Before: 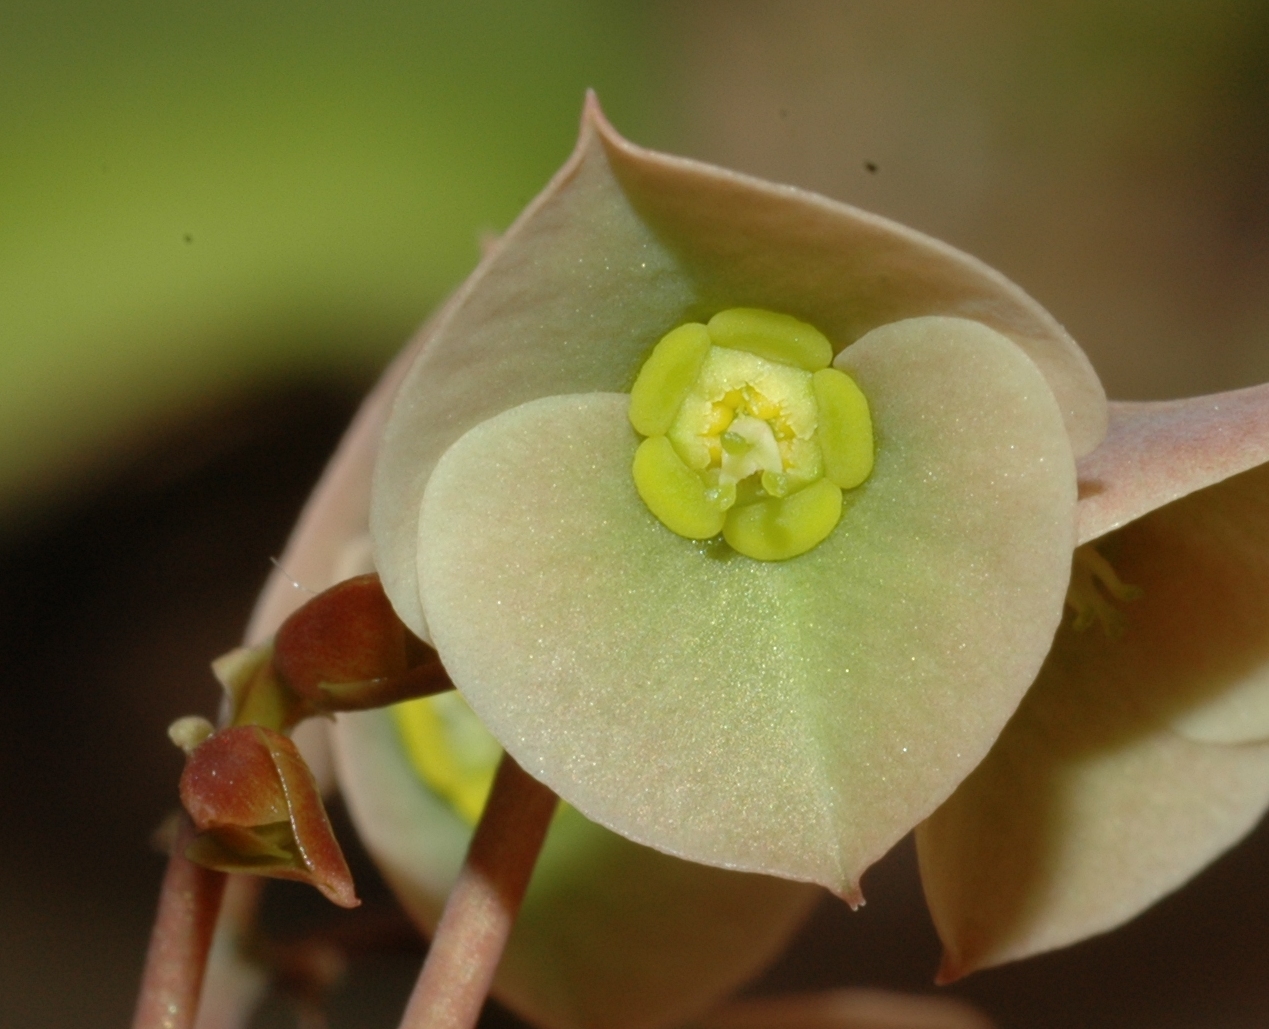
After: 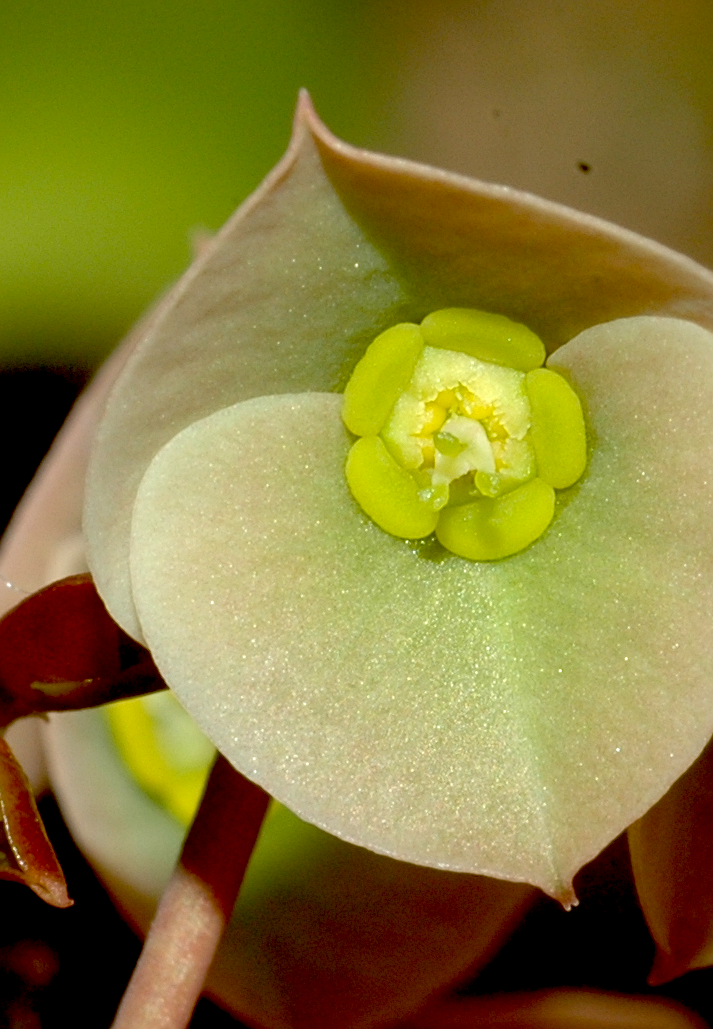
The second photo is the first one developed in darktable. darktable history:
exposure: black level correction 0.032, exposure 0.322 EV, compensate highlight preservation false
sharpen: radius 2.493, amount 0.334
crop and rotate: left 22.629%, right 21.179%
